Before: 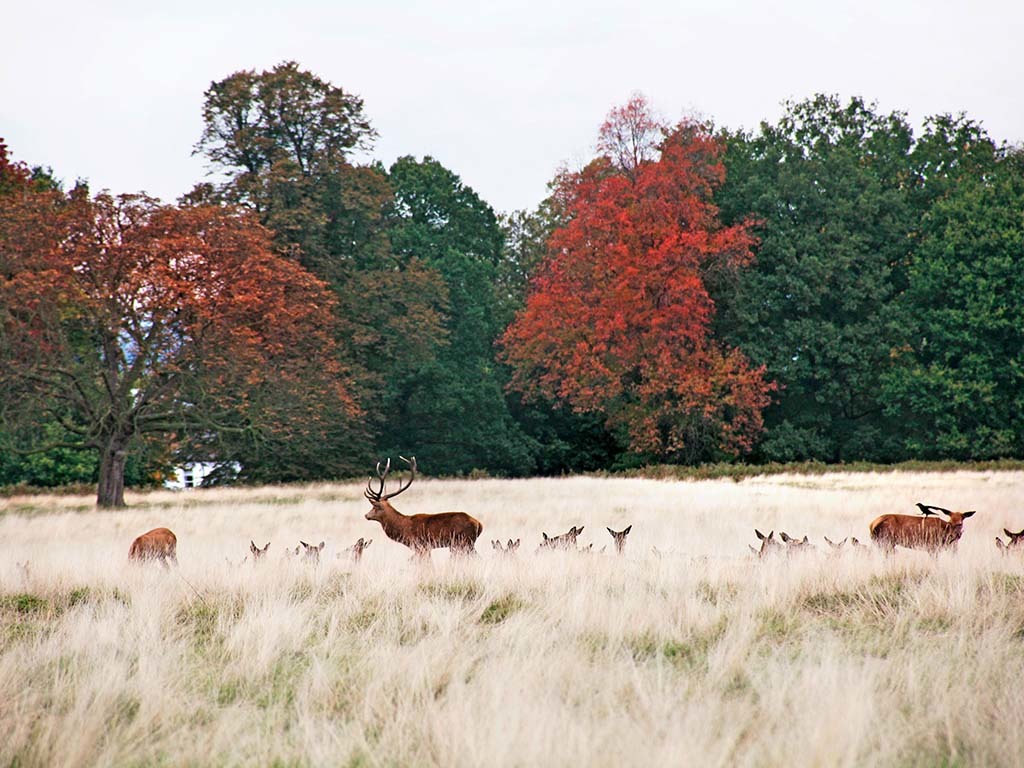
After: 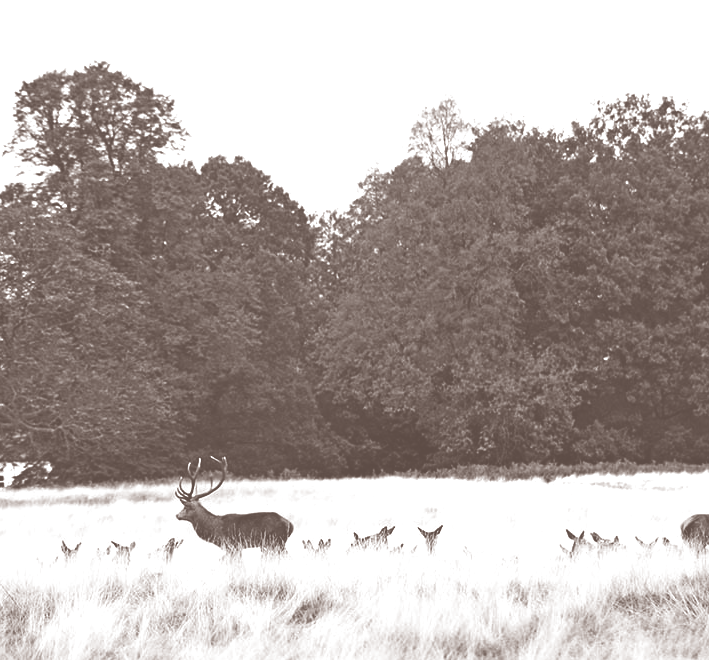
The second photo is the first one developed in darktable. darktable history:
exposure: black level correction -0.071, exposure 0.5 EV, compensate highlight preservation false
rgb levels: mode RGB, independent channels, levels [[0, 0.5, 1], [0, 0.521, 1], [0, 0.536, 1]]
color calibration: output gray [0.25, 0.35, 0.4, 0], x 0.383, y 0.372, temperature 3905.17 K
crop: left 18.479%, right 12.2%, bottom 13.971%
